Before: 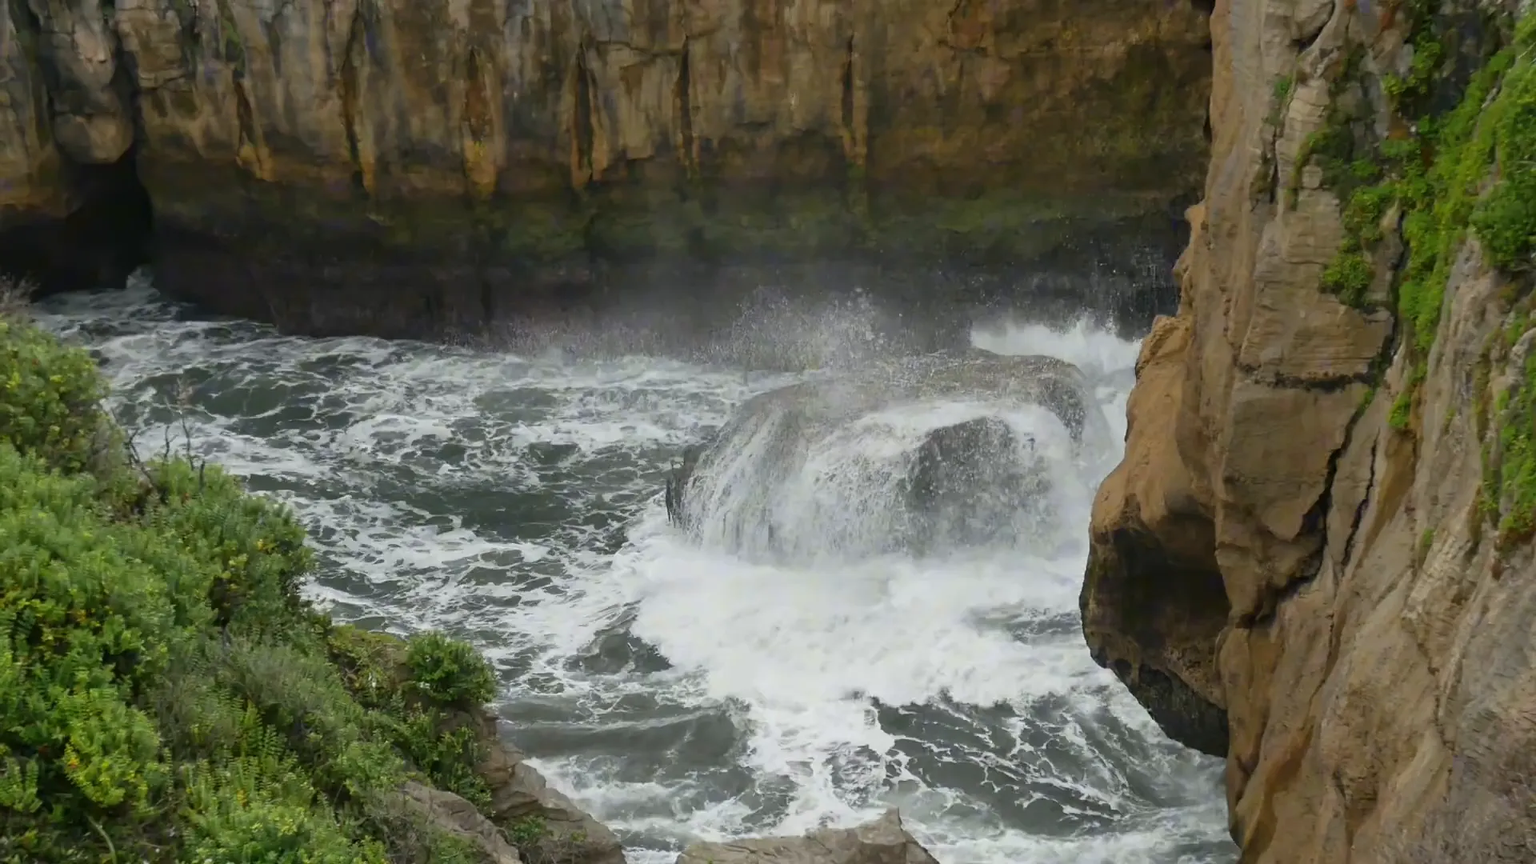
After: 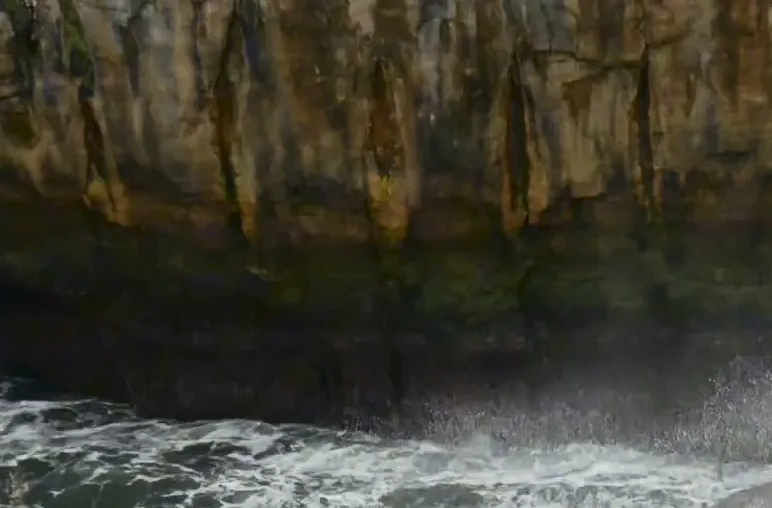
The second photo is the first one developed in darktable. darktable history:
contrast brightness saturation: contrast 0.224
crop and rotate: left 11.077%, top 0.098%, right 48.699%, bottom 52.826%
